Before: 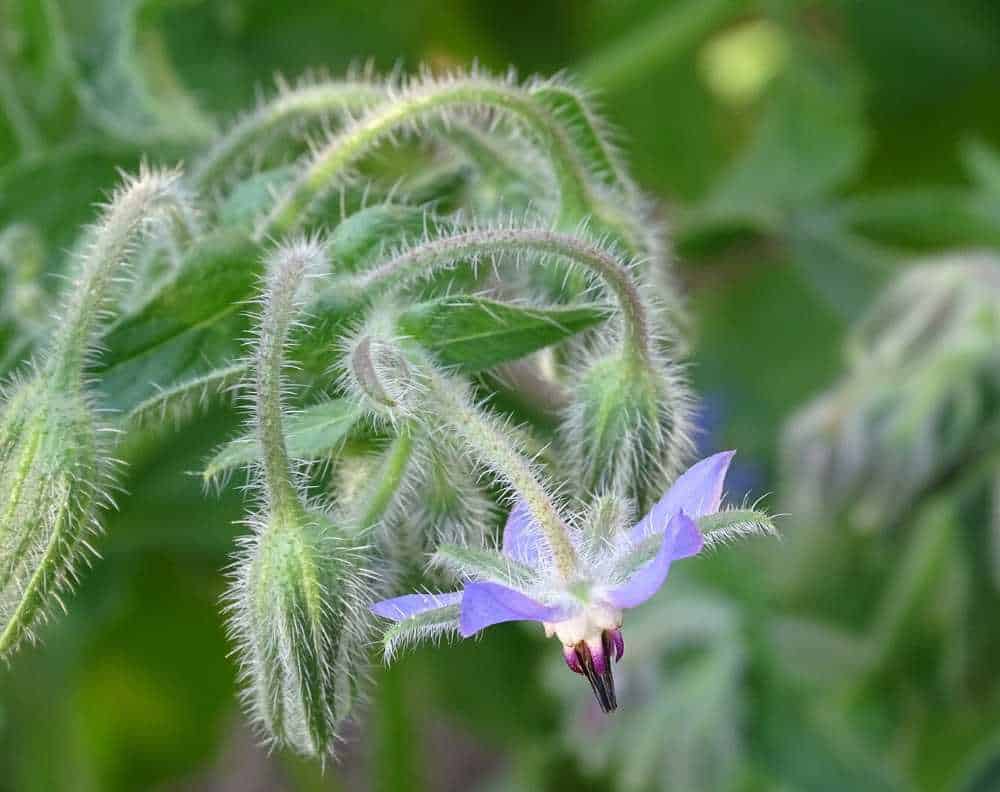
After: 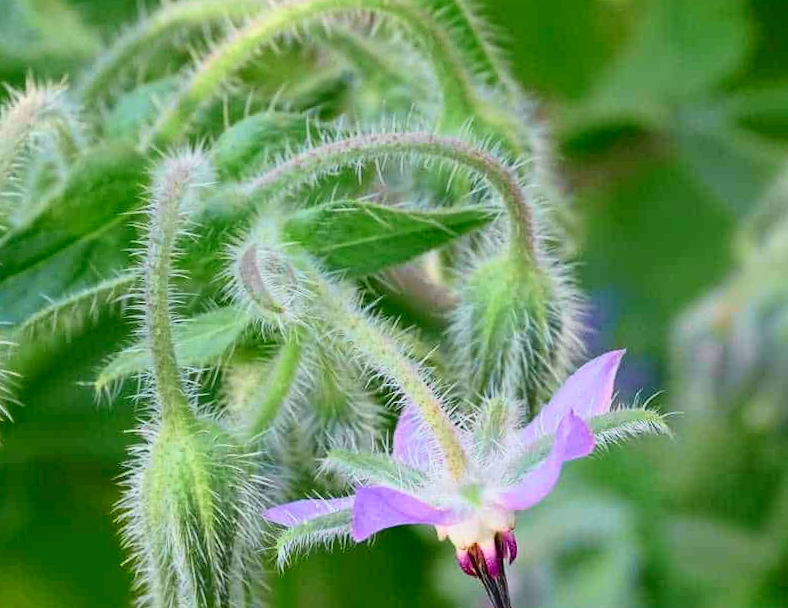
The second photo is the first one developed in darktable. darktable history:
tone curve: curves: ch0 [(0, 0.012) (0.052, 0.04) (0.107, 0.086) (0.269, 0.266) (0.471, 0.503) (0.731, 0.771) (0.921, 0.909) (0.999, 0.951)]; ch1 [(0, 0) (0.339, 0.298) (0.402, 0.363) (0.444, 0.415) (0.485, 0.469) (0.494, 0.493) (0.504, 0.501) (0.525, 0.534) (0.555, 0.593) (0.594, 0.648) (1, 1)]; ch2 [(0, 0) (0.48, 0.48) (0.504, 0.5) (0.535, 0.557) (0.581, 0.623) (0.649, 0.683) (0.824, 0.815) (1, 1)], color space Lab, independent channels, preserve colors none
rotate and perspective: rotation -1.32°, lens shift (horizontal) -0.031, crop left 0.015, crop right 0.985, crop top 0.047, crop bottom 0.982
crop and rotate: left 10.071%, top 10.071%, right 10.02%, bottom 10.02%
